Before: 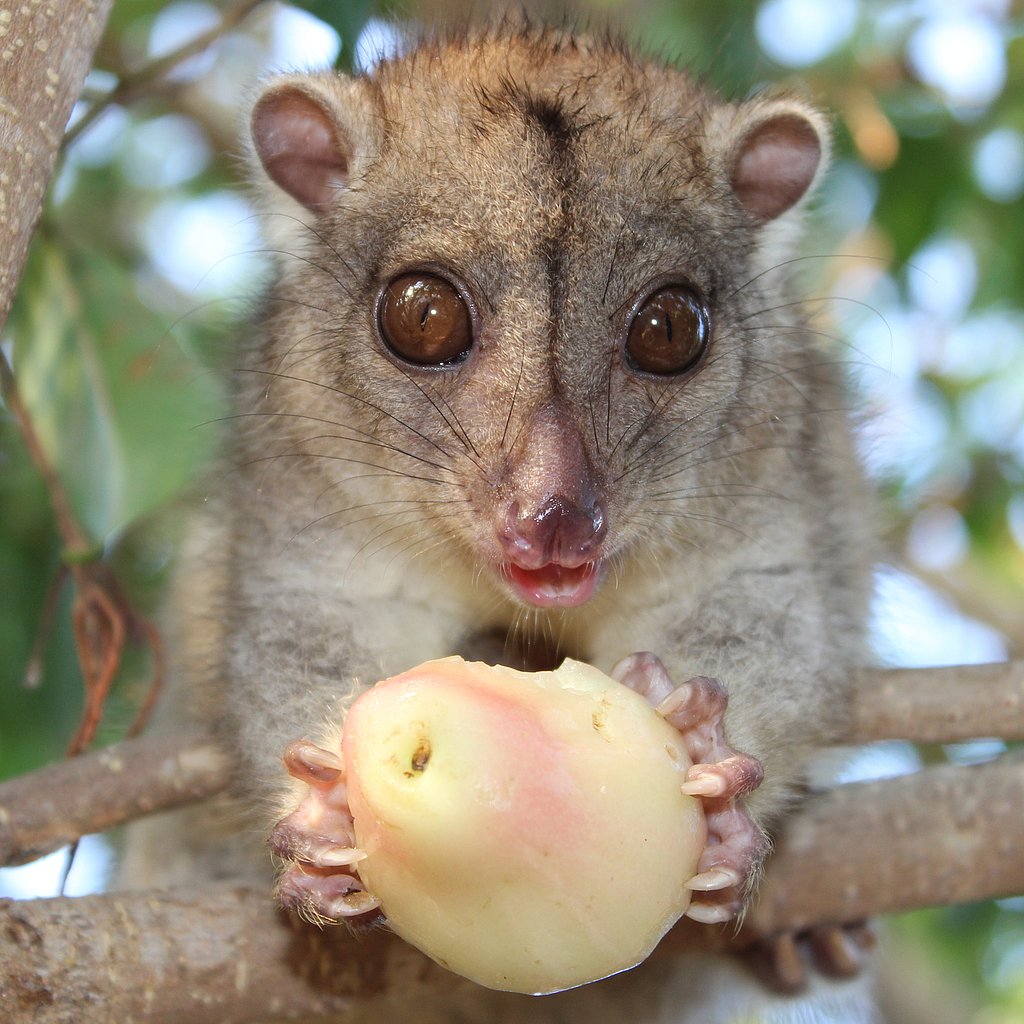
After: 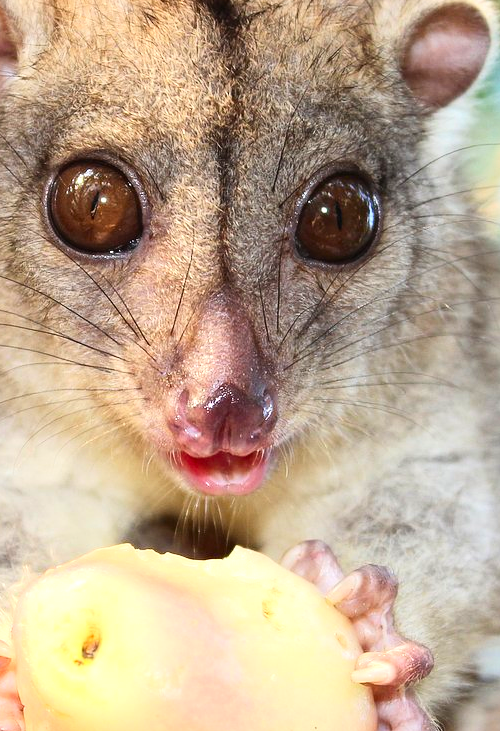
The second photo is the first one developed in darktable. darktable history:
crop: left 32.293%, top 10.982%, right 18.787%, bottom 17.55%
tone equalizer: -8 EV -0.412 EV, -7 EV -0.408 EV, -6 EV -0.336 EV, -5 EV -0.228 EV, -3 EV 0.228 EV, -2 EV 0.308 EV, -1 EV 0.374 EV, +0 EV 0.391 EV
contrast brightness saturation: contrast 0.23, brightness 0.114, saturation 0.292
